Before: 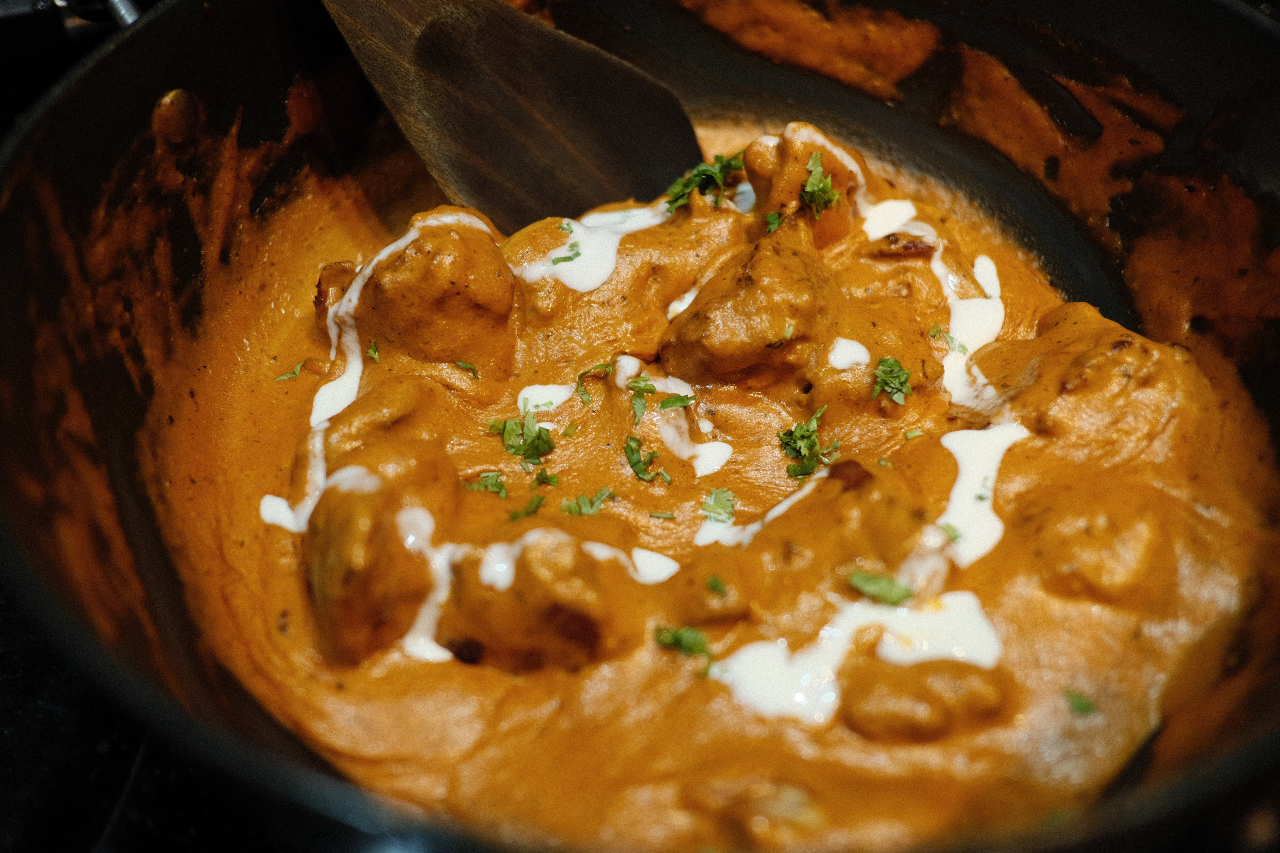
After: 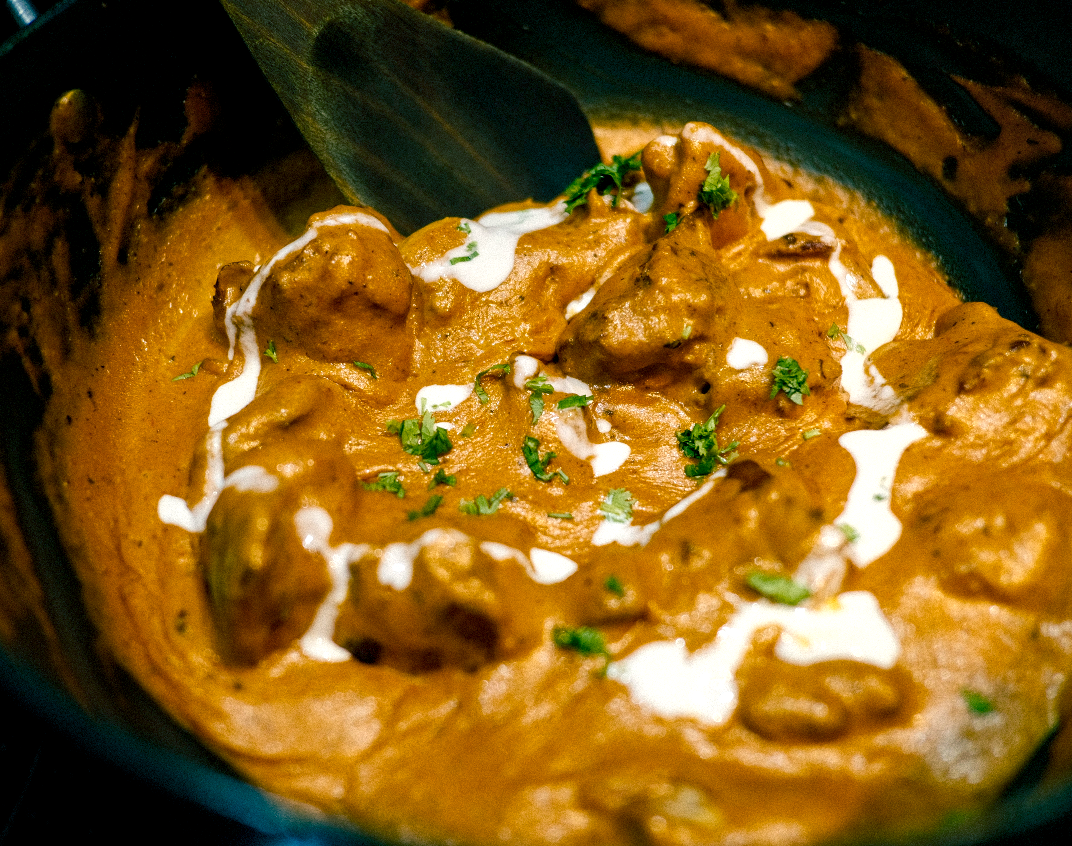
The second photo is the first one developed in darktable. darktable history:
crop: left 8.026%, right 7.374%
color balance rgb: shadows lift › luminance -28.76%, shadows lift › chroma 10%, shadows lift › hue 230°, power › chroma 0.5%, power › hue 215°, highlights gain › luminance 7.14%, highlights gain › chroma 1%, highlights gain › hue 50°, global offset › luminance -0.29%, global offset › hue 260°, perceptual saturation grading › global saturation 20%, perceptual saturation grading › highlights -13.92%, perceptual saturation grading › shadows 50%
local contrast: on, module defaults
exposure: exposure 0.217 EV, compensate highlight preservation false
